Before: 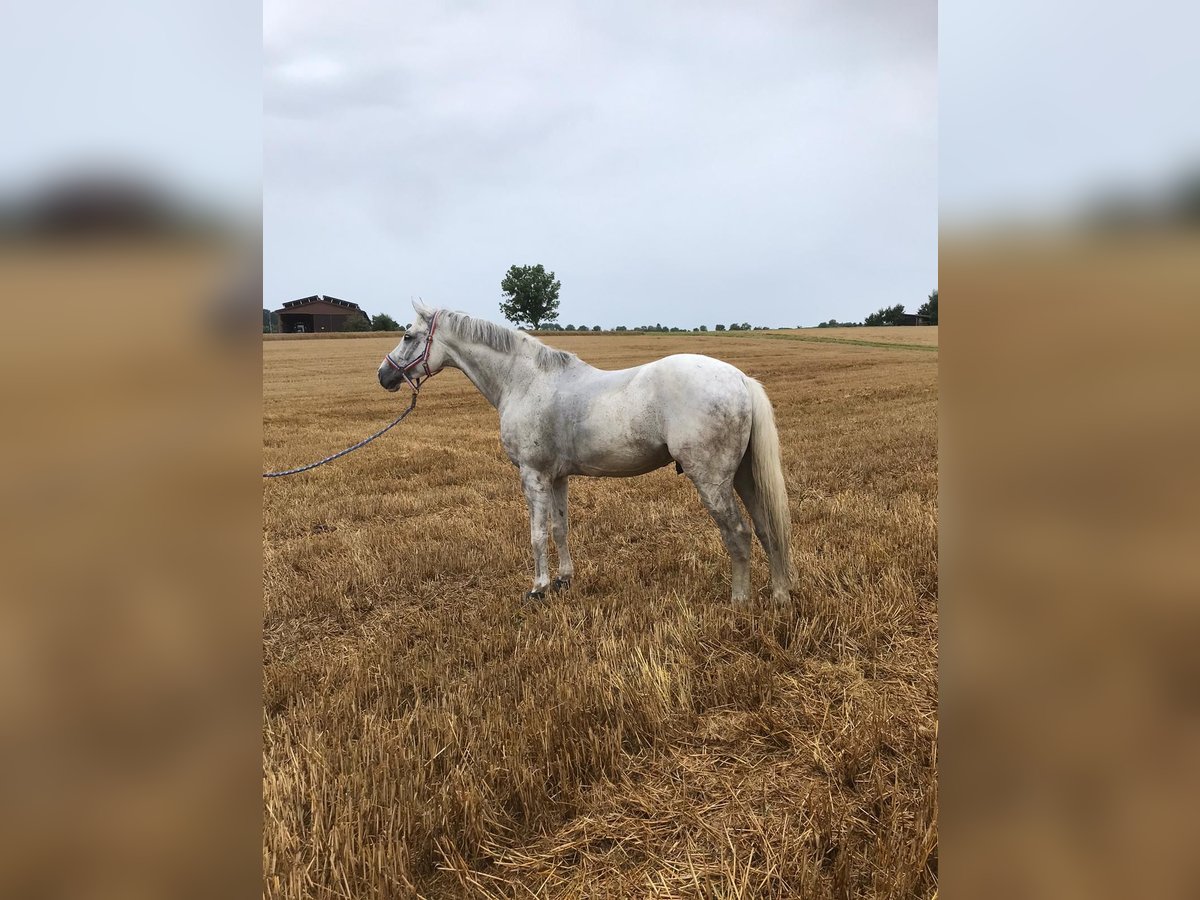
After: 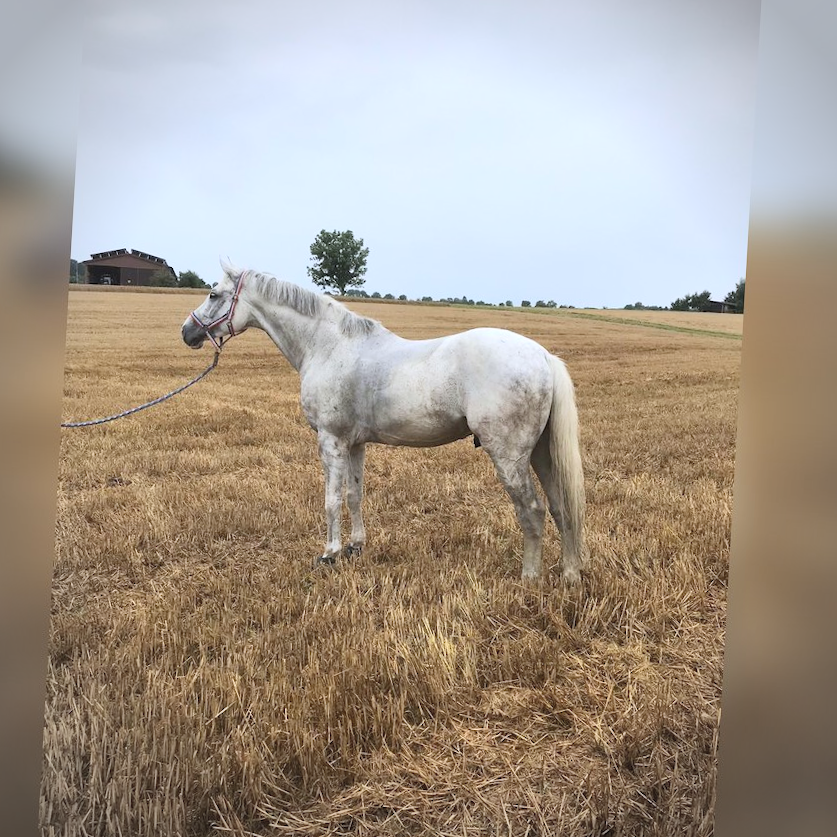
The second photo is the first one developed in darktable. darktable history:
vignetting: automatic ratio true
exposure: compensate highlight preservation false
crop and rotate: angle -3.27°, left 14.277%, top 0.028%, right 10.766%, bottom 0.028%
white balance: red 0.976, blue 1.04
contrast brightness saturation: contrast 0.14, brightness 0.21
